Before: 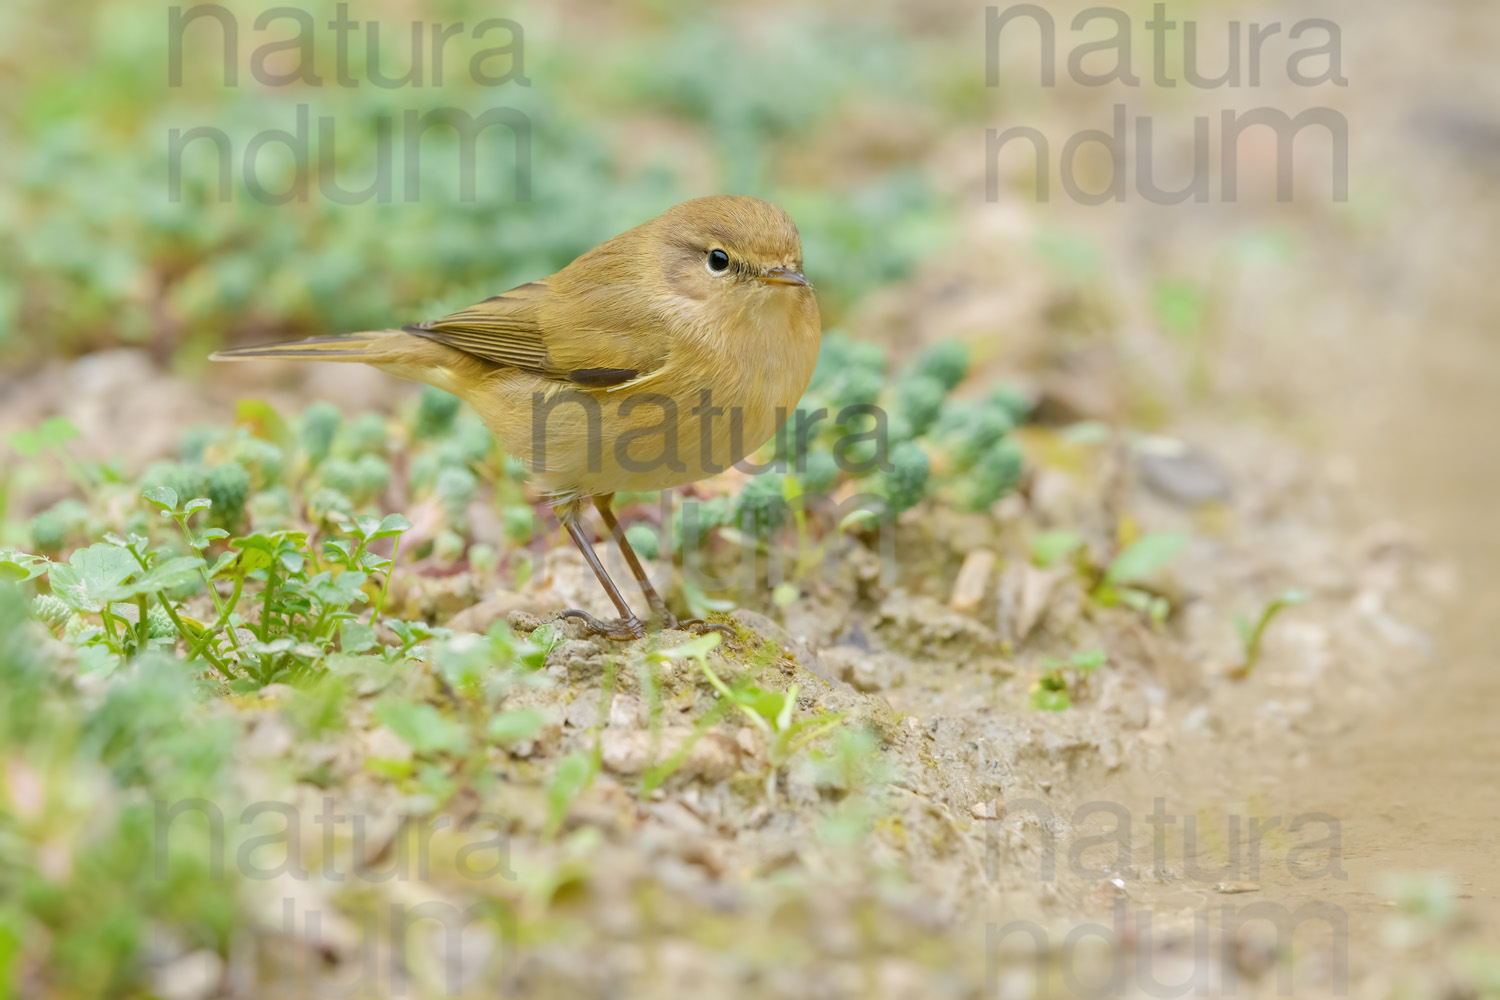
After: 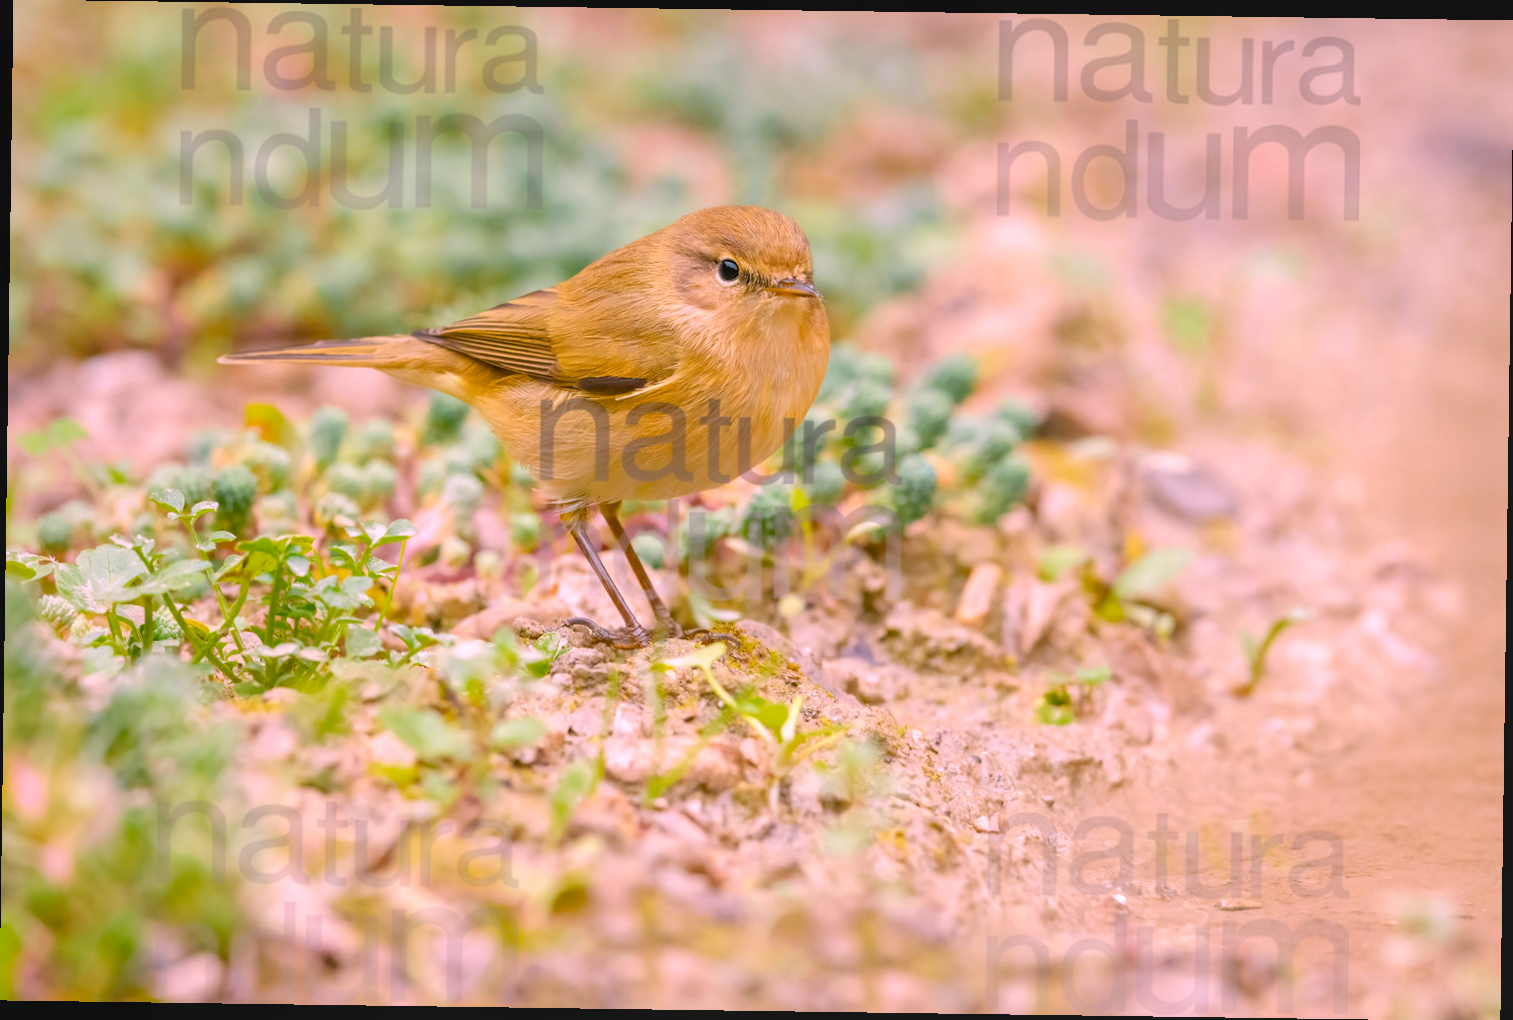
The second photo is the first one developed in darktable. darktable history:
white balance: red 1.188, blue 1.11
local contrast: detail 110%
color balance rgb: linear chroma grading › global chroma 10%, perceptual saturation grading › global saturation 5%, perceptual brilliance grading › global brilliance 4%, global vibrance 7%, saturation formula JzAzBz (2021)
rotate and perspective: rotation 0.8°, automatic cropping off
